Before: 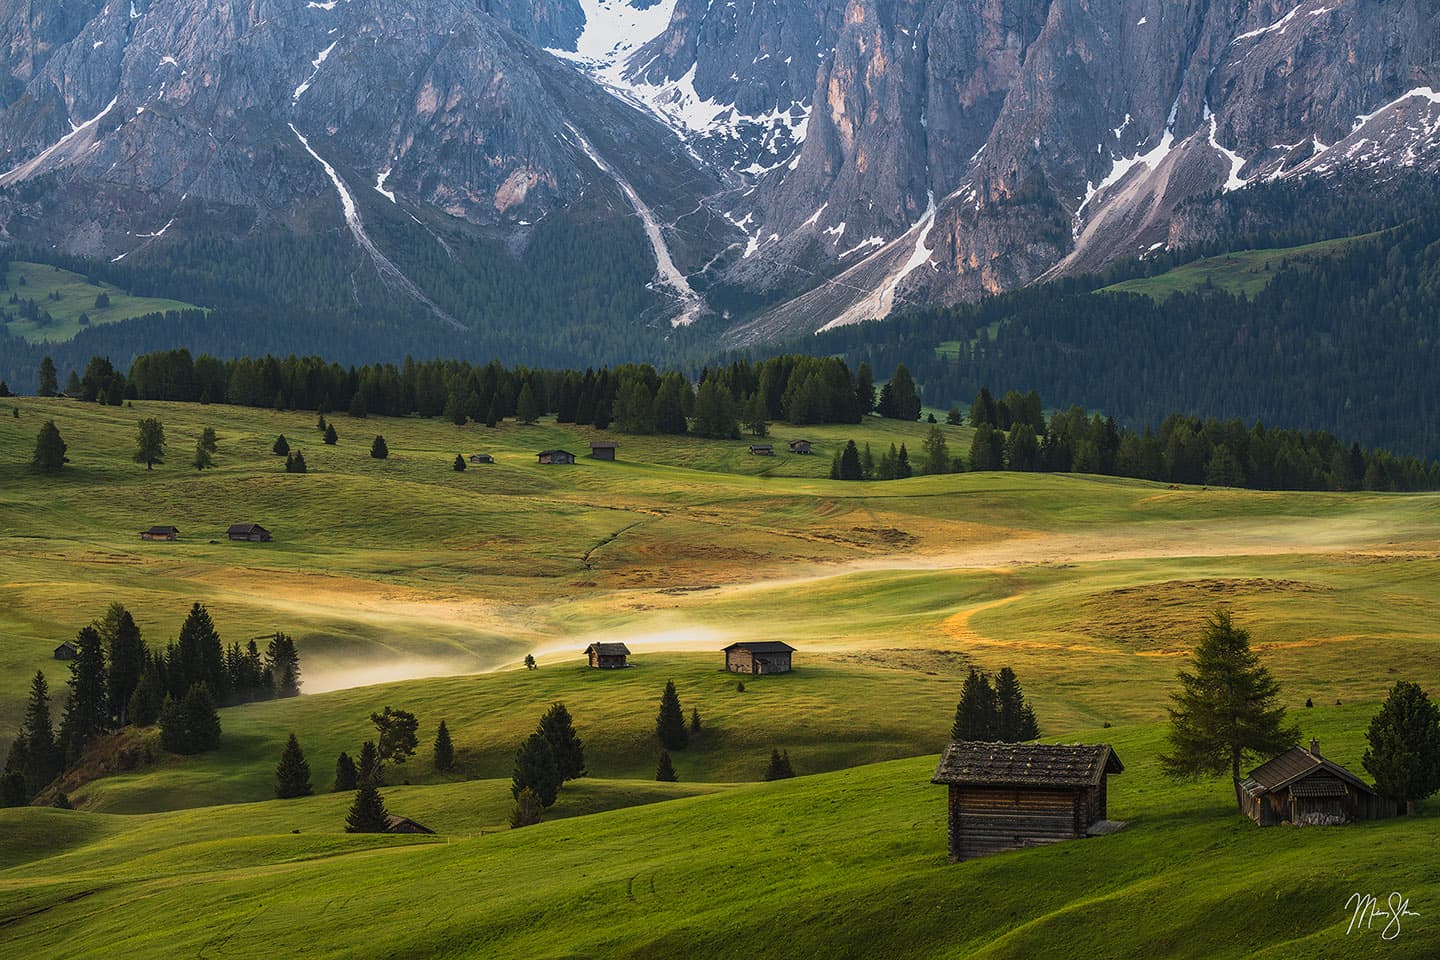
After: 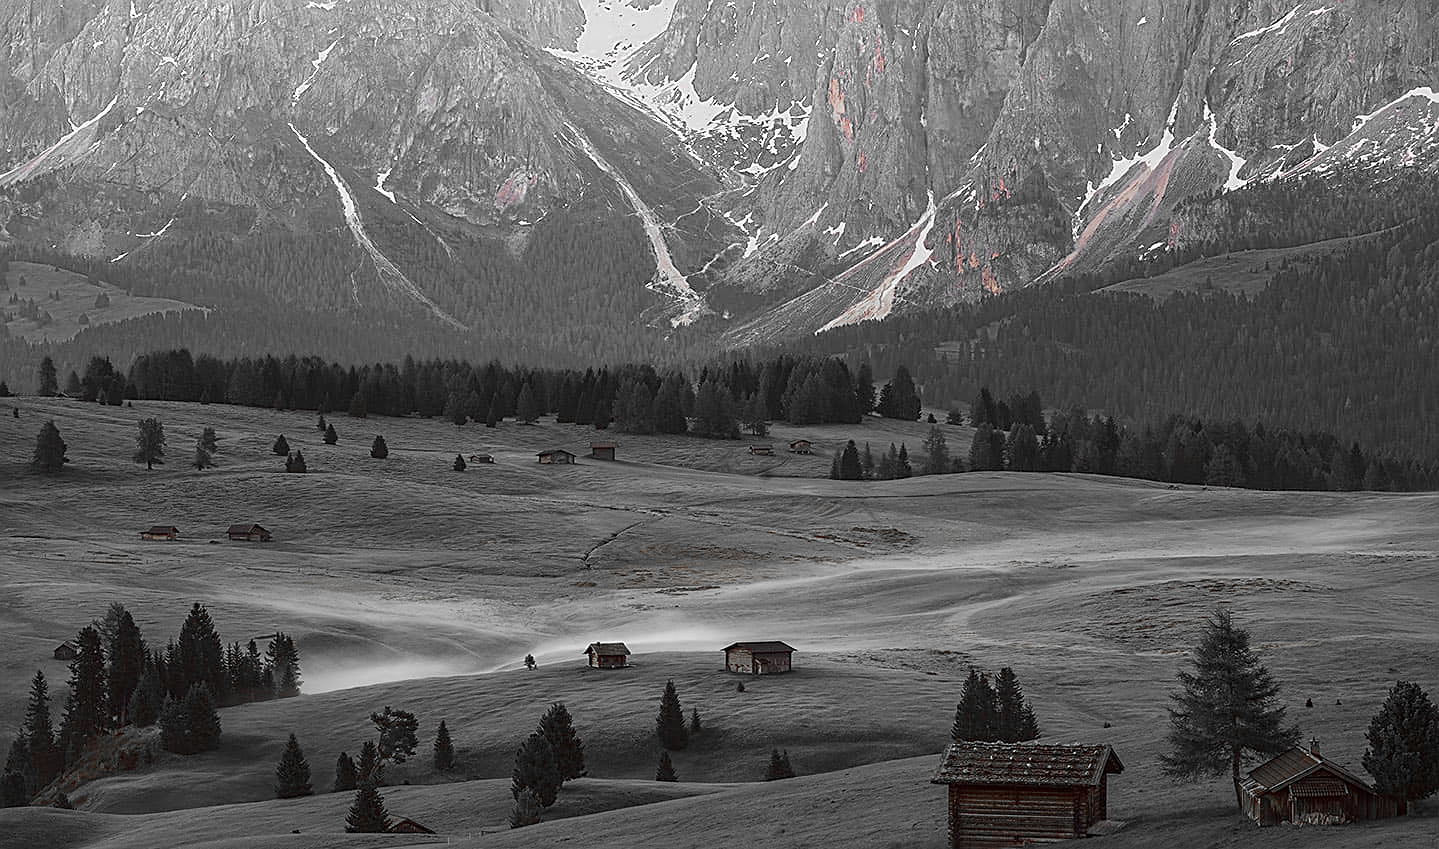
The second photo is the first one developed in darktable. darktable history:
color zones: curves: ch0 [(0, 0.352) (0.143, 0.407) (0.286, 0.386) (0.429, 0.431) (0.571, 0.829) (0.714, 0.853) (0.857, 0.833) (1, 0.352)]; ch1 [(0, 0.604) (0.072, 0.726) (0.096, 0.608) (0.205, 0.007) (0.571, -0.006) (0.839, -0.013) (0.857, -0.012) (1, 0.604)]
crop and rotate: top 0%, bottom 11.49%
color correction: highlights a* -0.95, highlights b* 4.5, shadows a* 3.55
sharpen: on, module defaults
